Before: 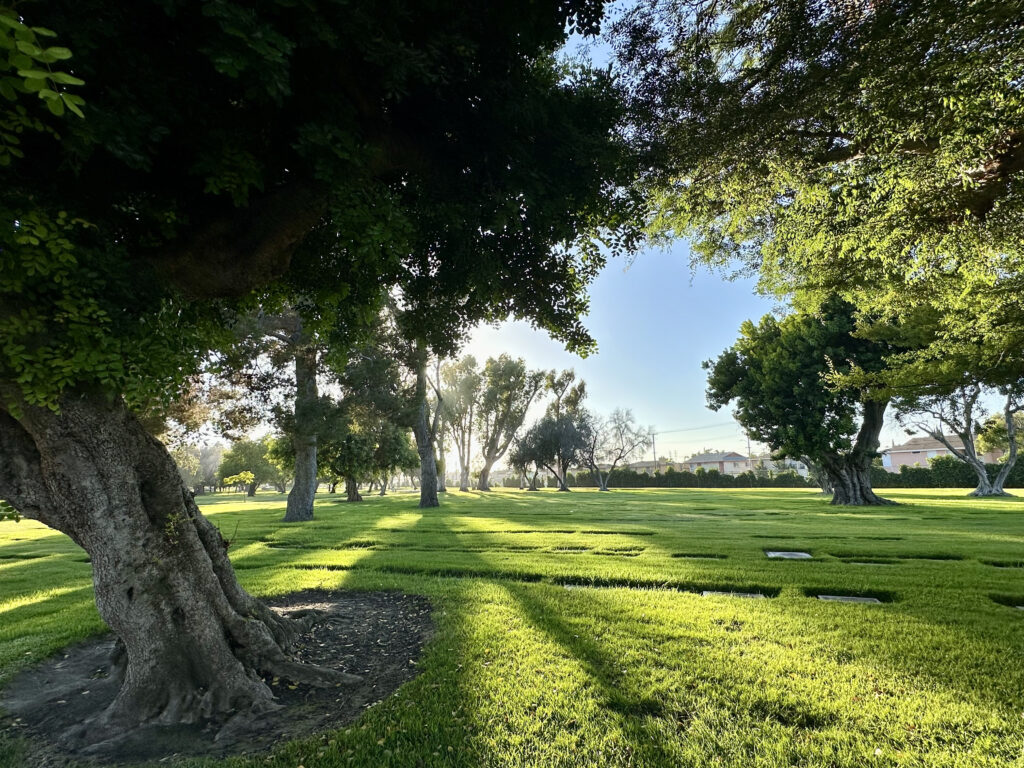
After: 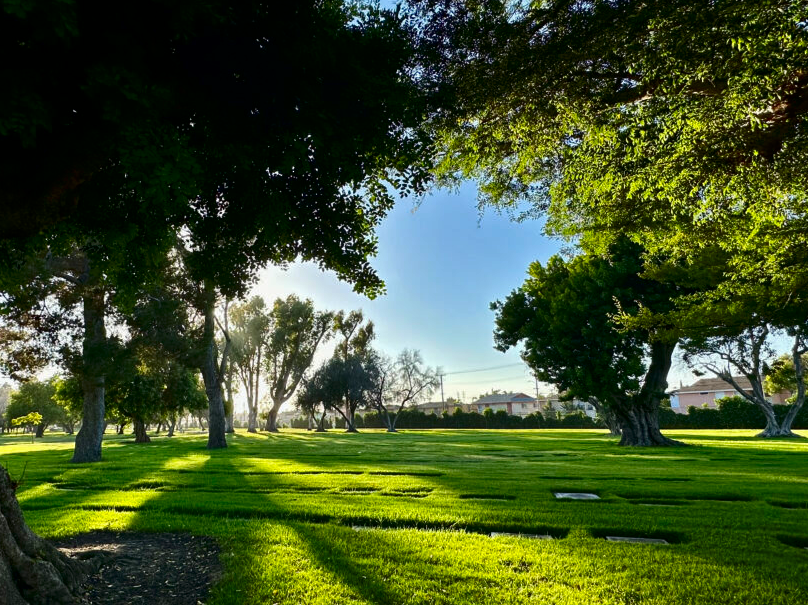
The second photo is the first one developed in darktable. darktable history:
contrast brightness saturation: brightness -0.248, saturation 0.204
crop and rotate: left 20.716%, top 7.781%, right 0.355%, bottom 13.432%
